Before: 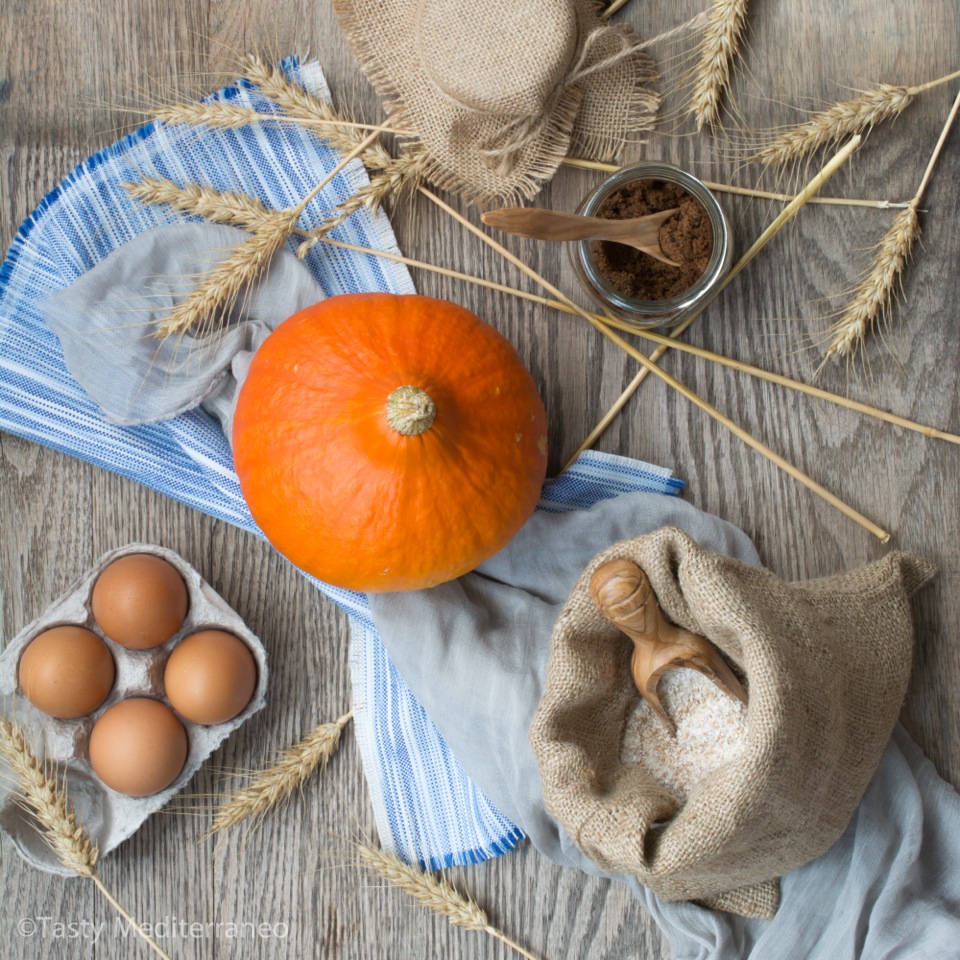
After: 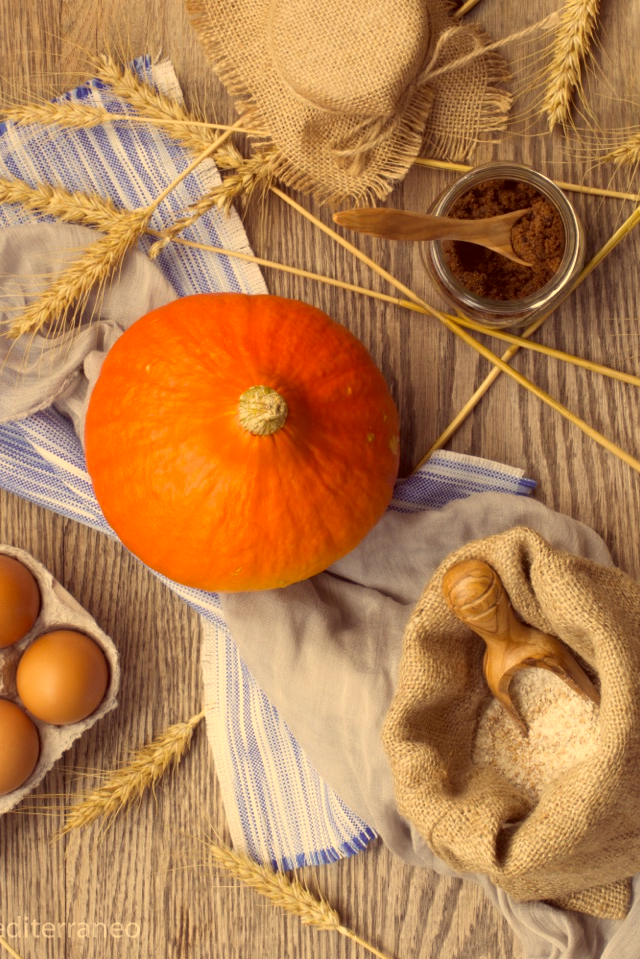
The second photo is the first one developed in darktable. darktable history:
crop and rotate: left 15.514%, right 17.782%
color correction: highlights a* 9.66, highlights b* 39.39, shadows a* 14.97, shadows b* 3.52
